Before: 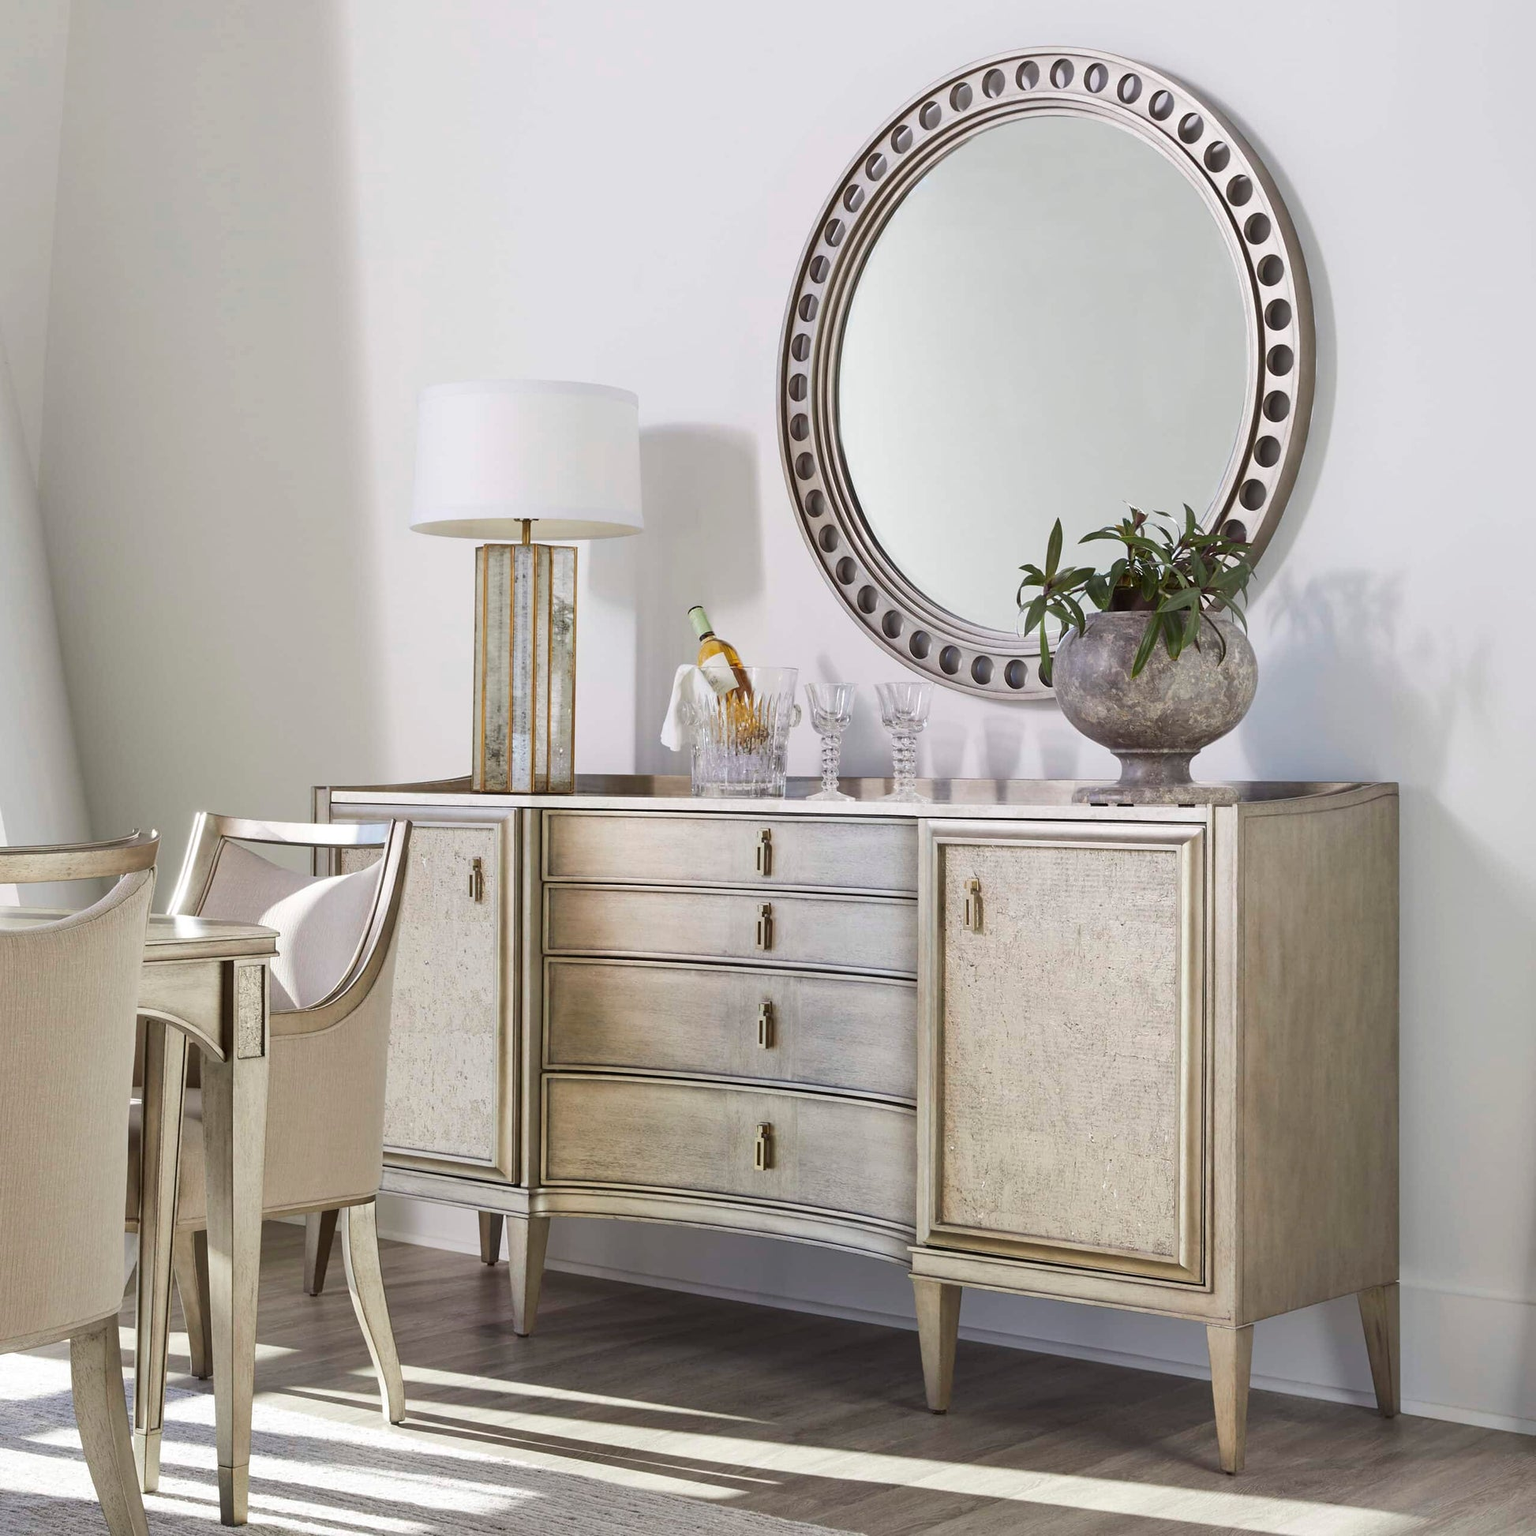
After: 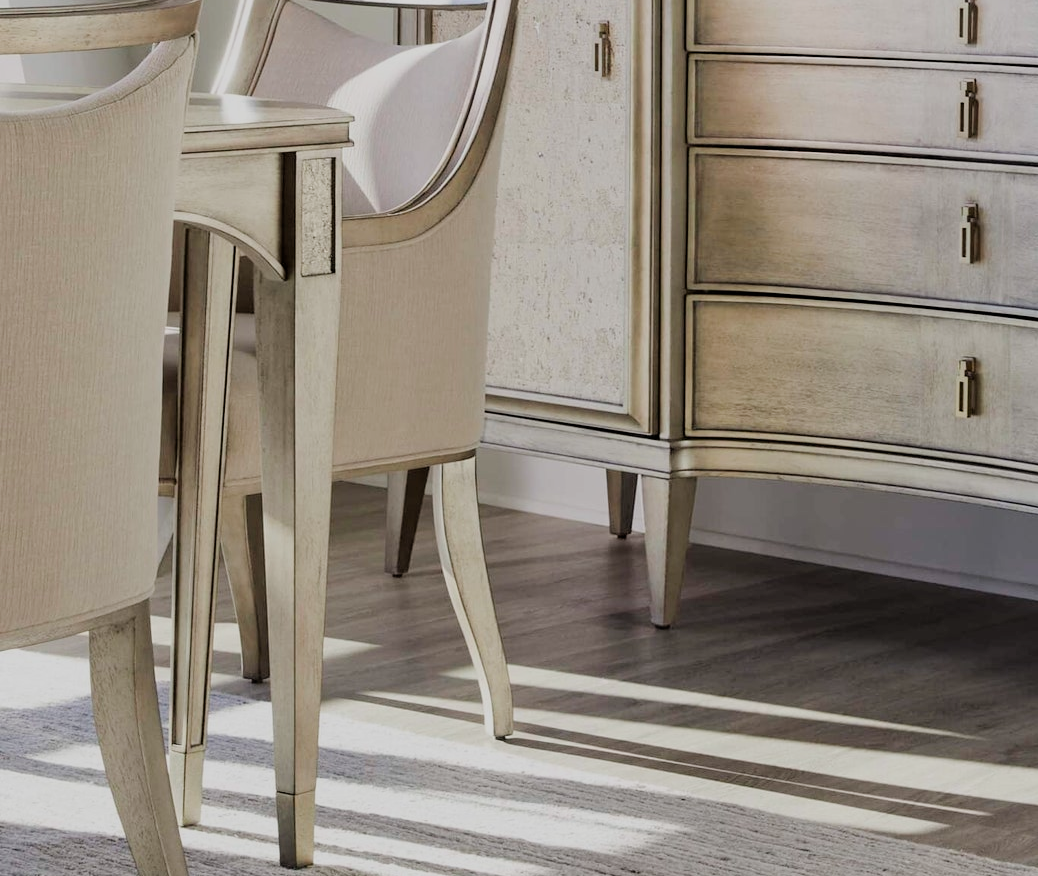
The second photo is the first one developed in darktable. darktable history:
crop and rotate: top 54.778%, right 46.61%, bottom 0.159%
filmic rgb: black relative exposure -6.68 EV, white relative exposure 4.56 EV, hardness 3.25
